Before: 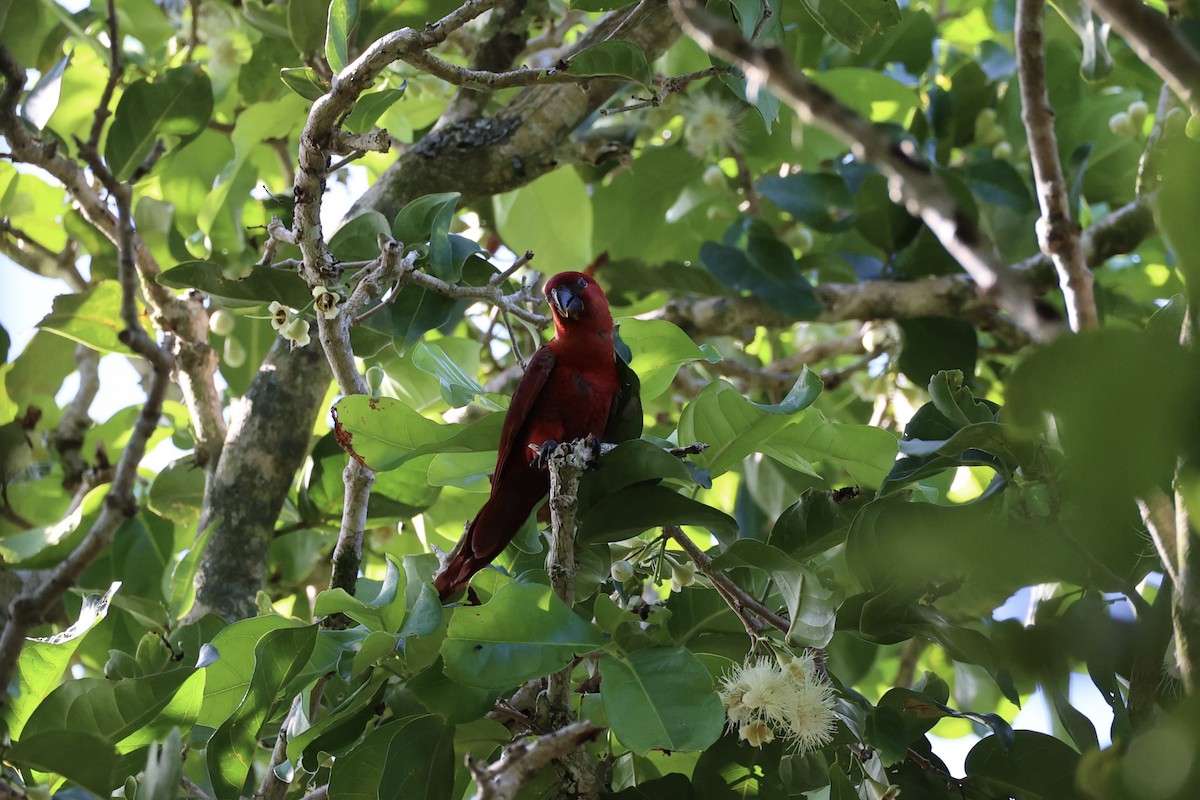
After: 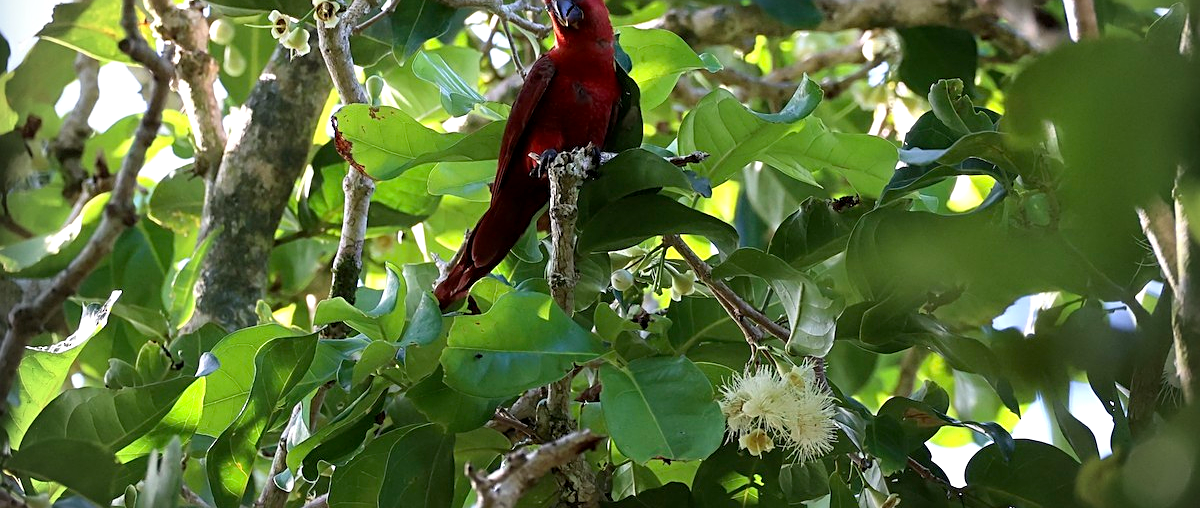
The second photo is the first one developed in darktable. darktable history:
crop and rotate: top 36.414%
vignetting: on, module defaults
sharpen: on, module defaults
exposure: black level correction 0.003, exposure 0.388 EV, compensate highlight preservation false
